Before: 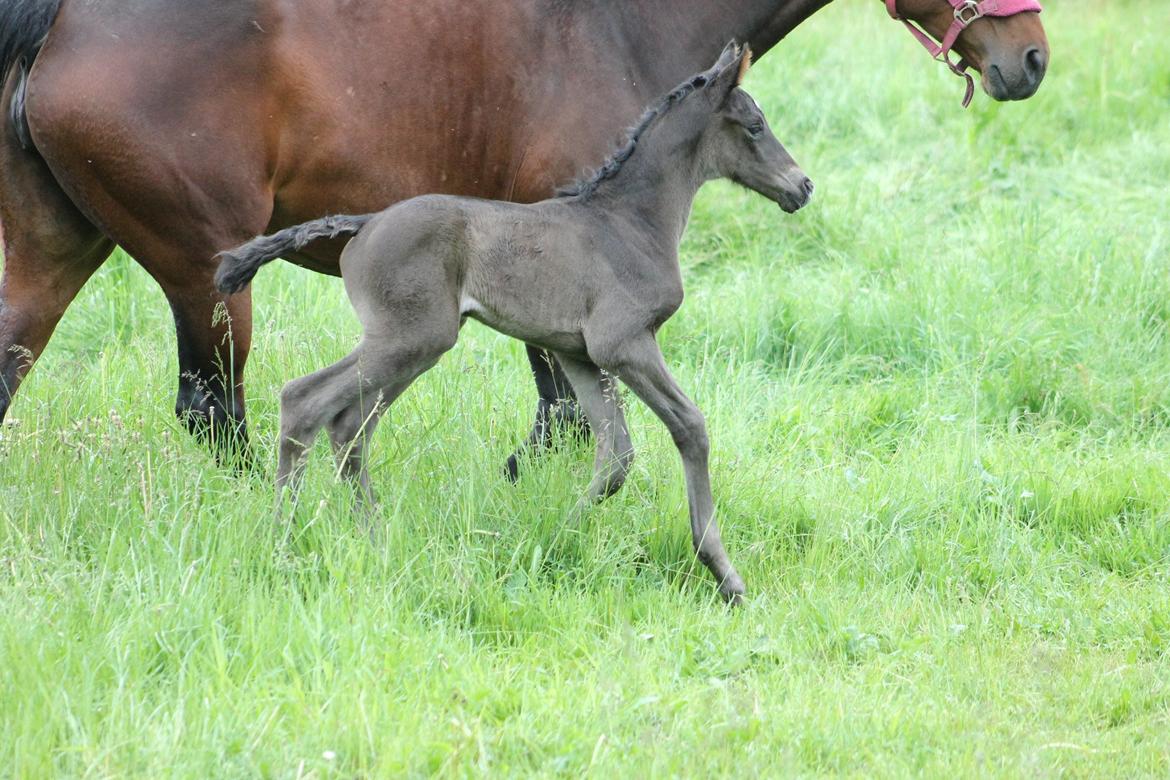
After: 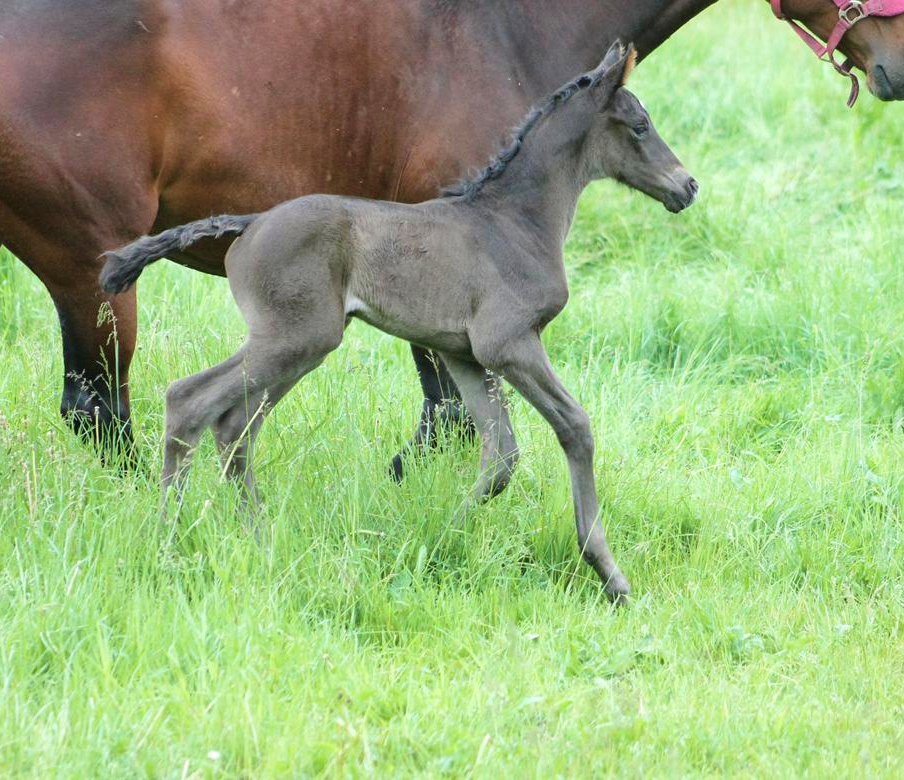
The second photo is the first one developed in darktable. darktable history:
velvia: on, module defaults
crop: left 9.903%, right 12.83%
